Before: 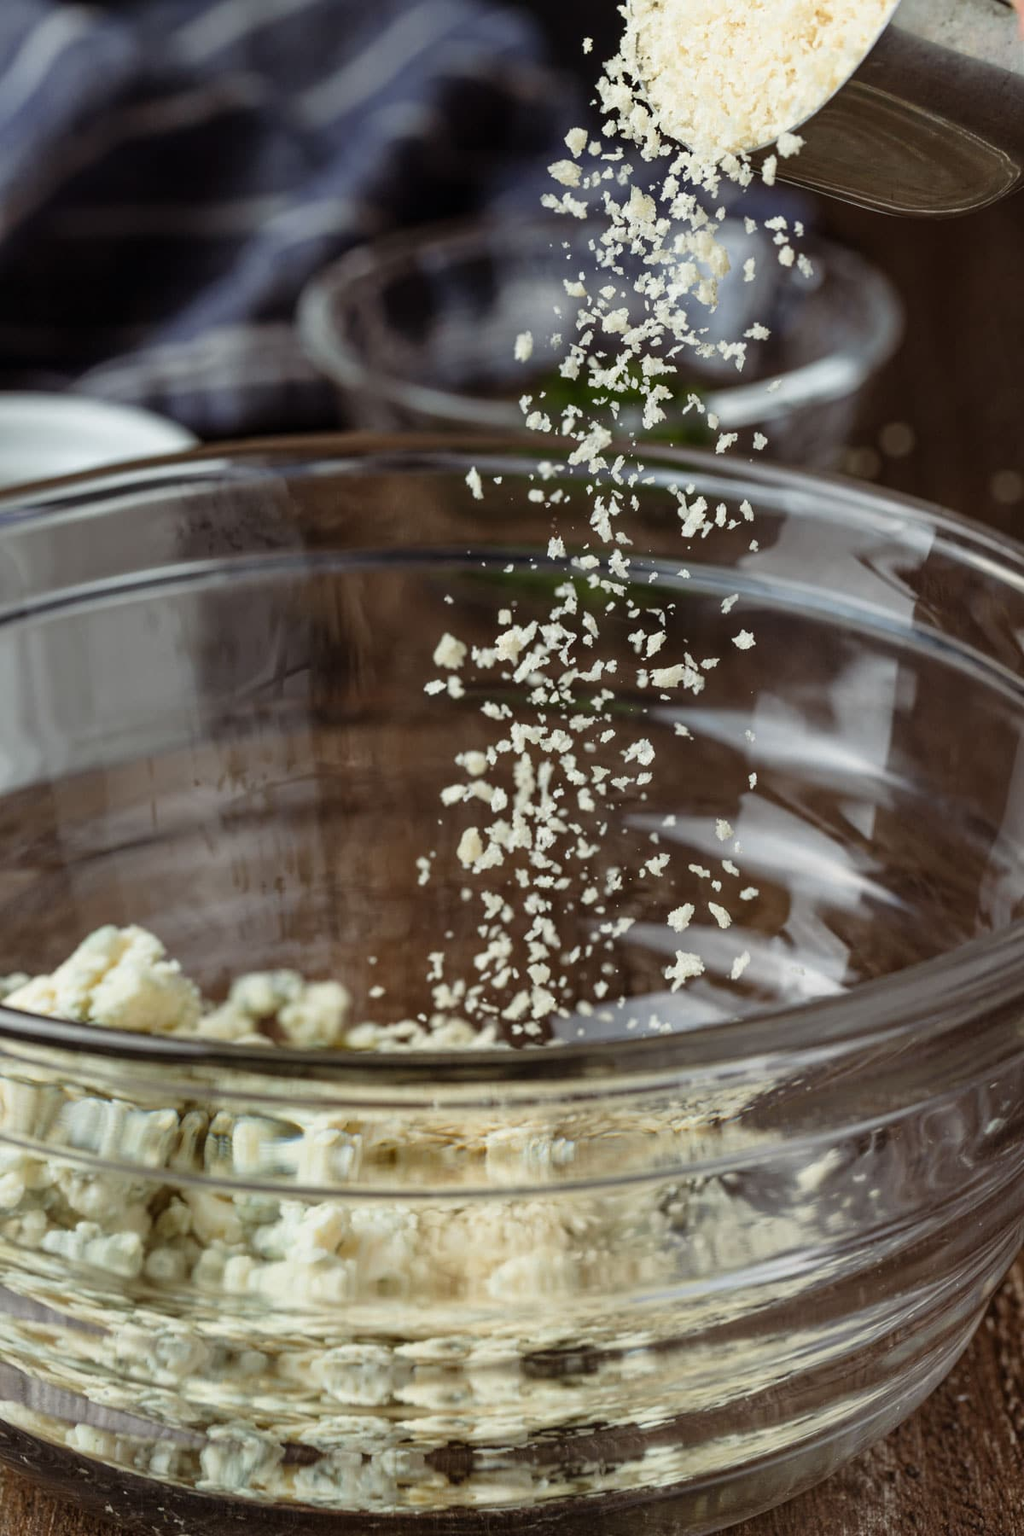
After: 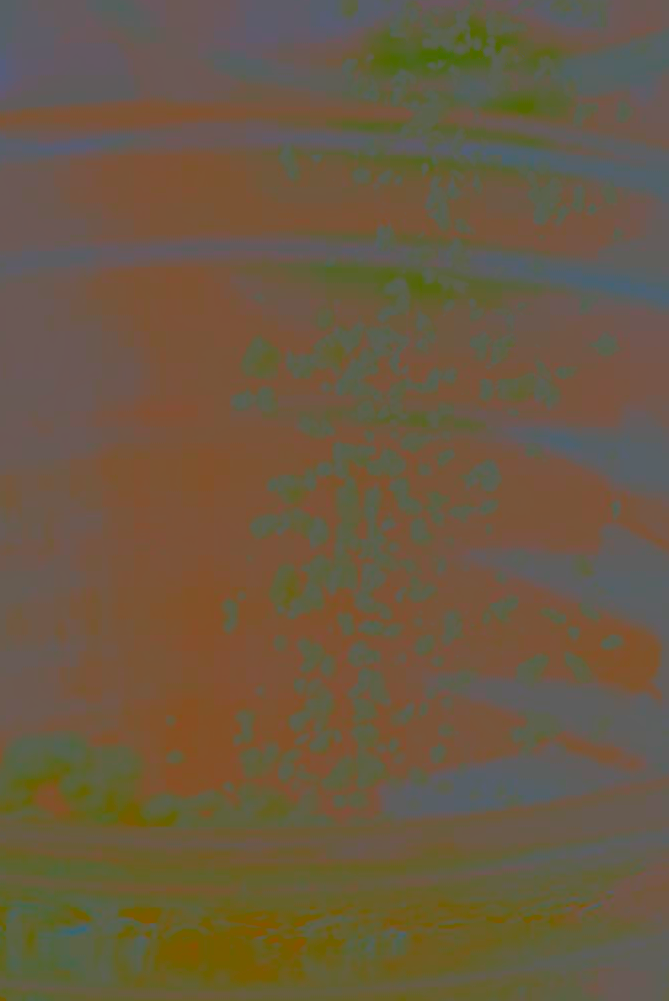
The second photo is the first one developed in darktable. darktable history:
crop and rotate: left 22.176%, top 22.507%, right 22.068%, bottom 21.84%
contrast brightness saturation: contrast -0.987, brightness -0.165, saturation 0.744
